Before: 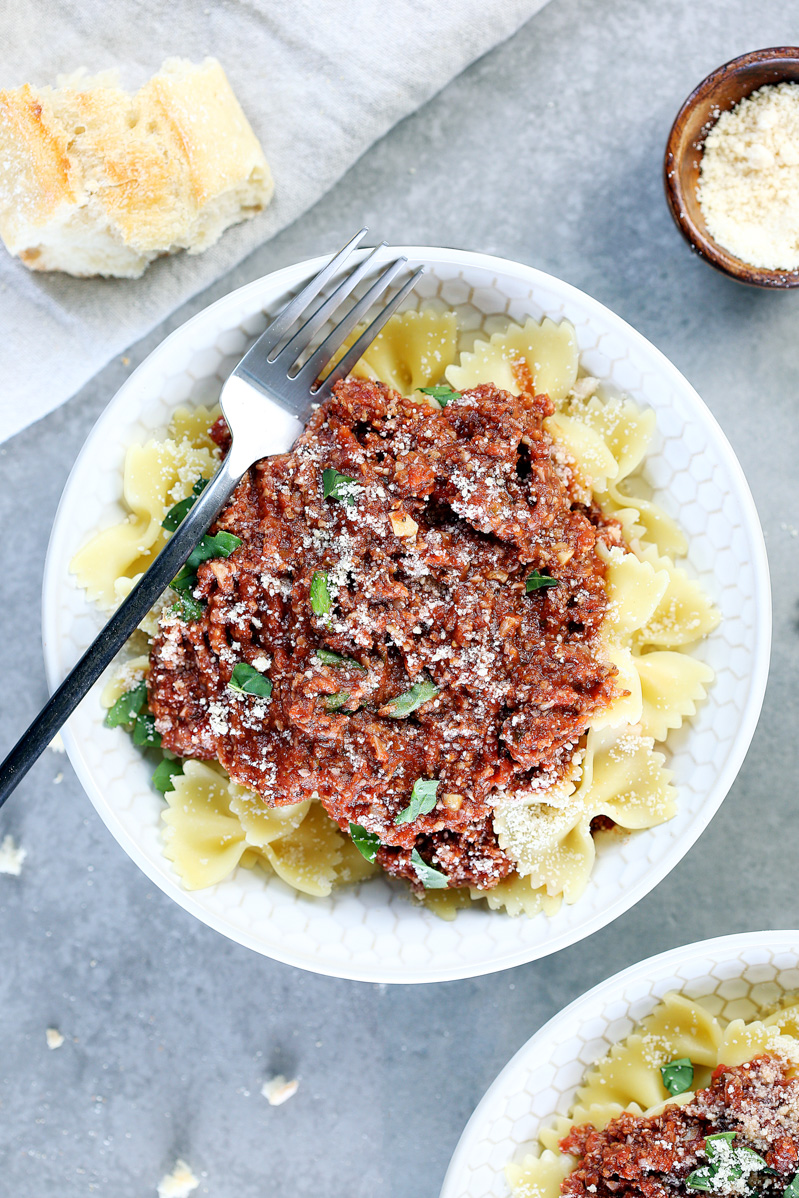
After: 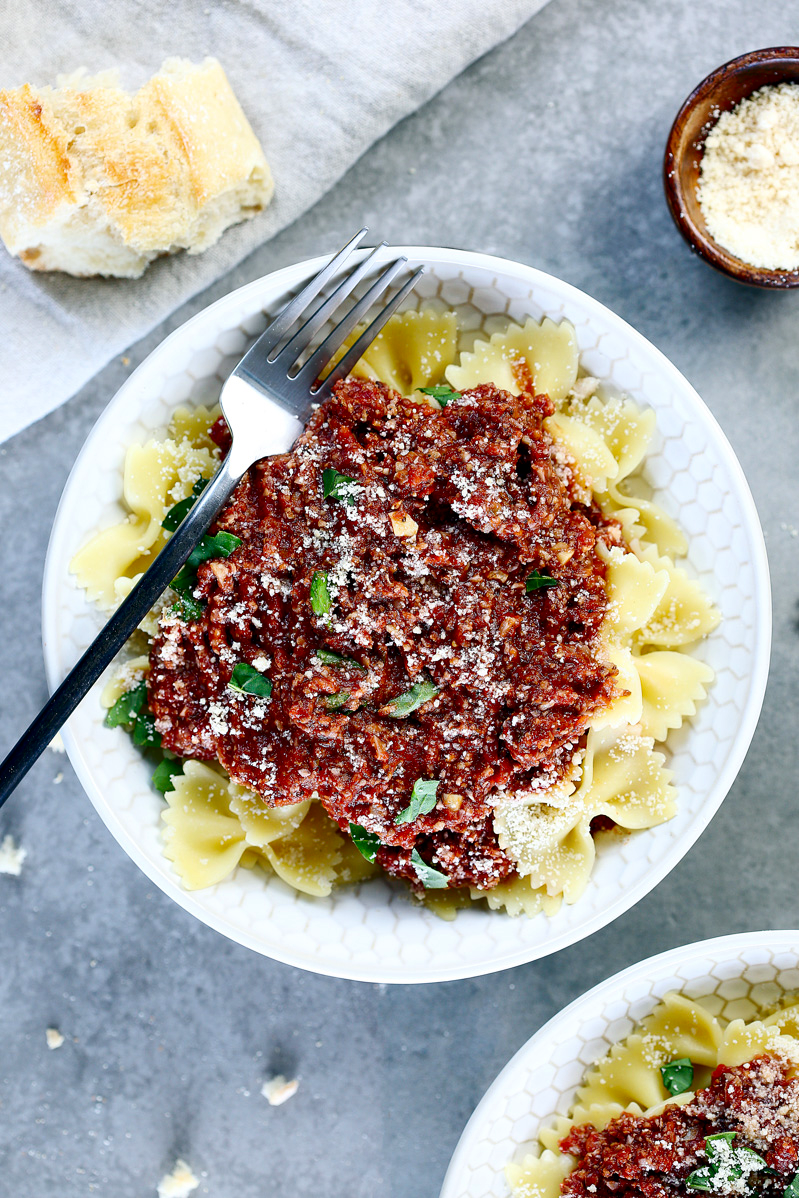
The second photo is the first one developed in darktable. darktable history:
contrast brightness saturation: contrast 0.127, brightness -0.231, saturation 0.145
